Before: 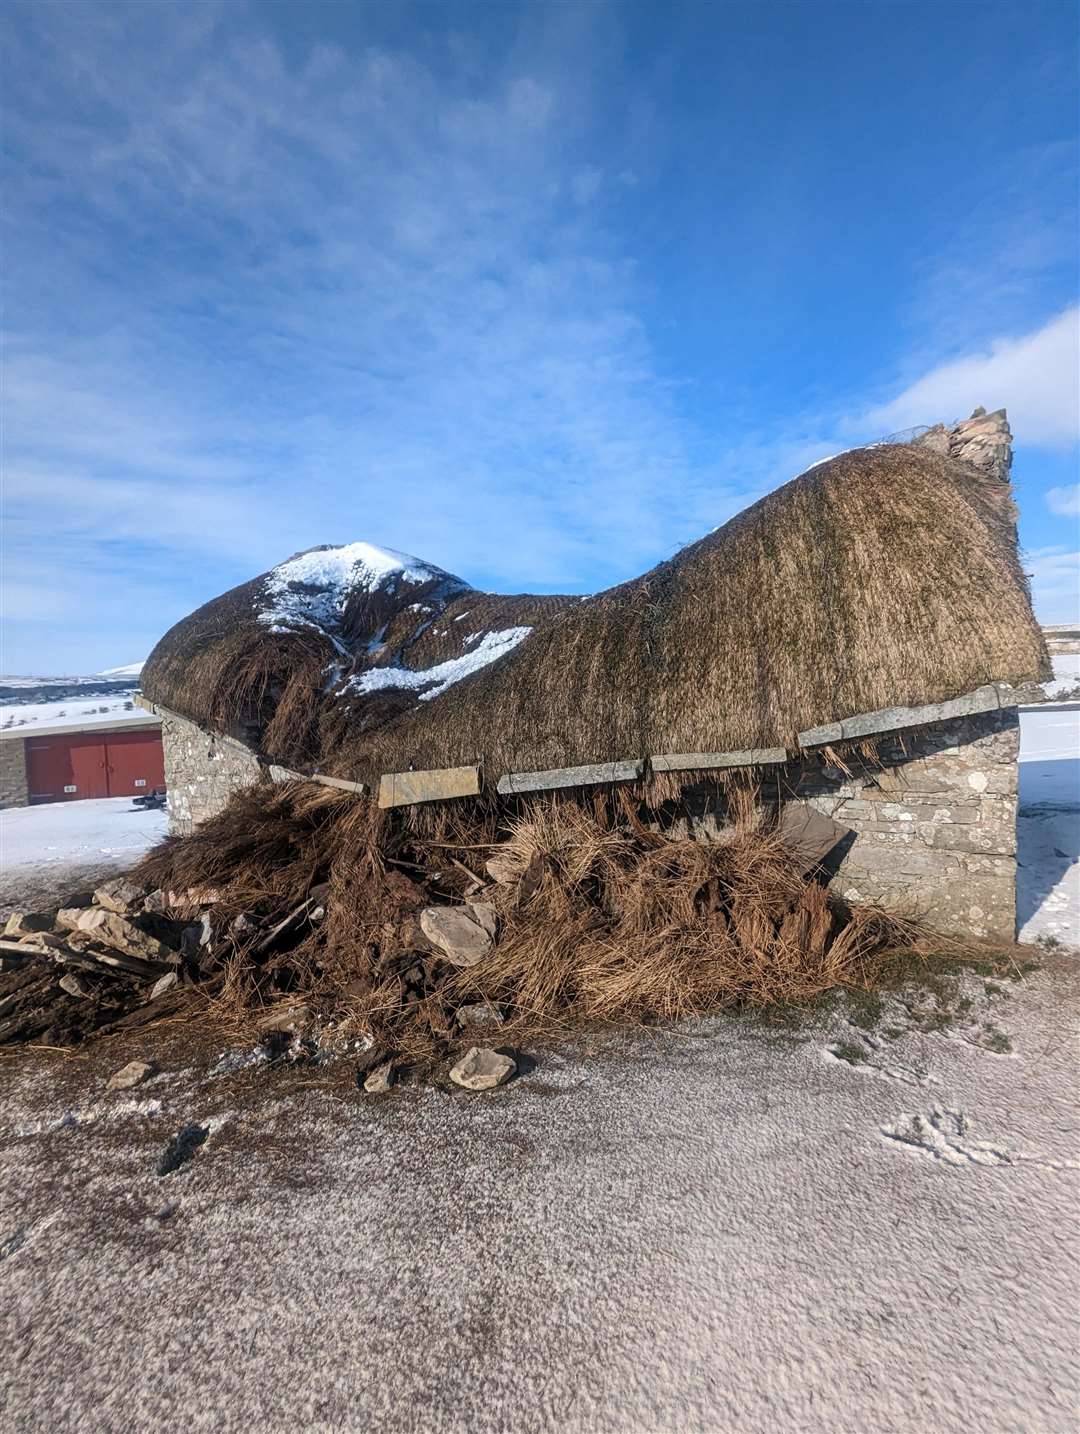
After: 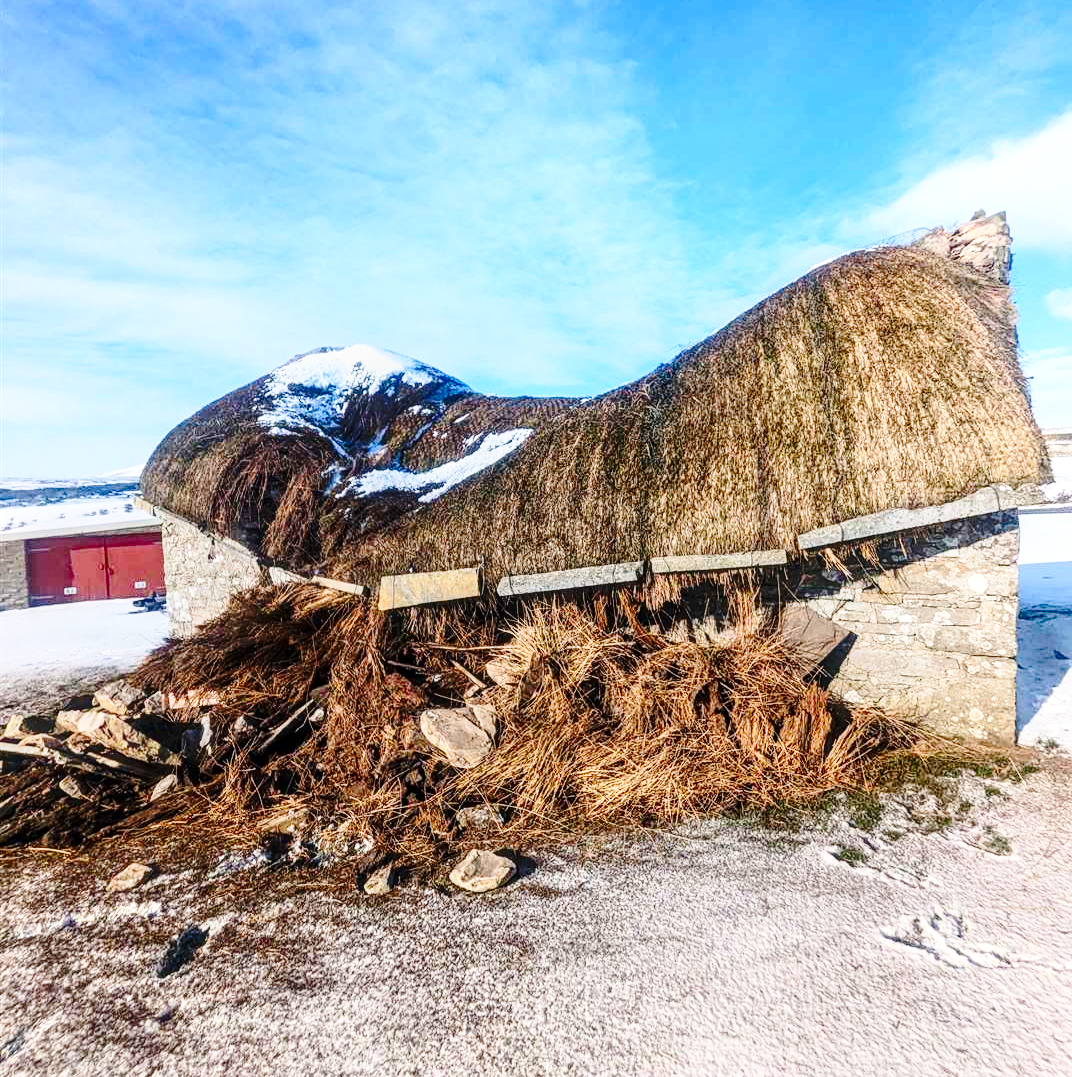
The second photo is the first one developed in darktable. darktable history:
contrast brightness saturation: contrast 0.18, saturation 0.302
local contrast: on, module defaults
base curve: curves: ch0 [(0, 0) (0.032, 0.037) (0.105, 0.228) (0.435, 0.76) (0.856, 0.983) (1, 1)], preserve colors none
crop: top 13.863%, bottom 10.956%
